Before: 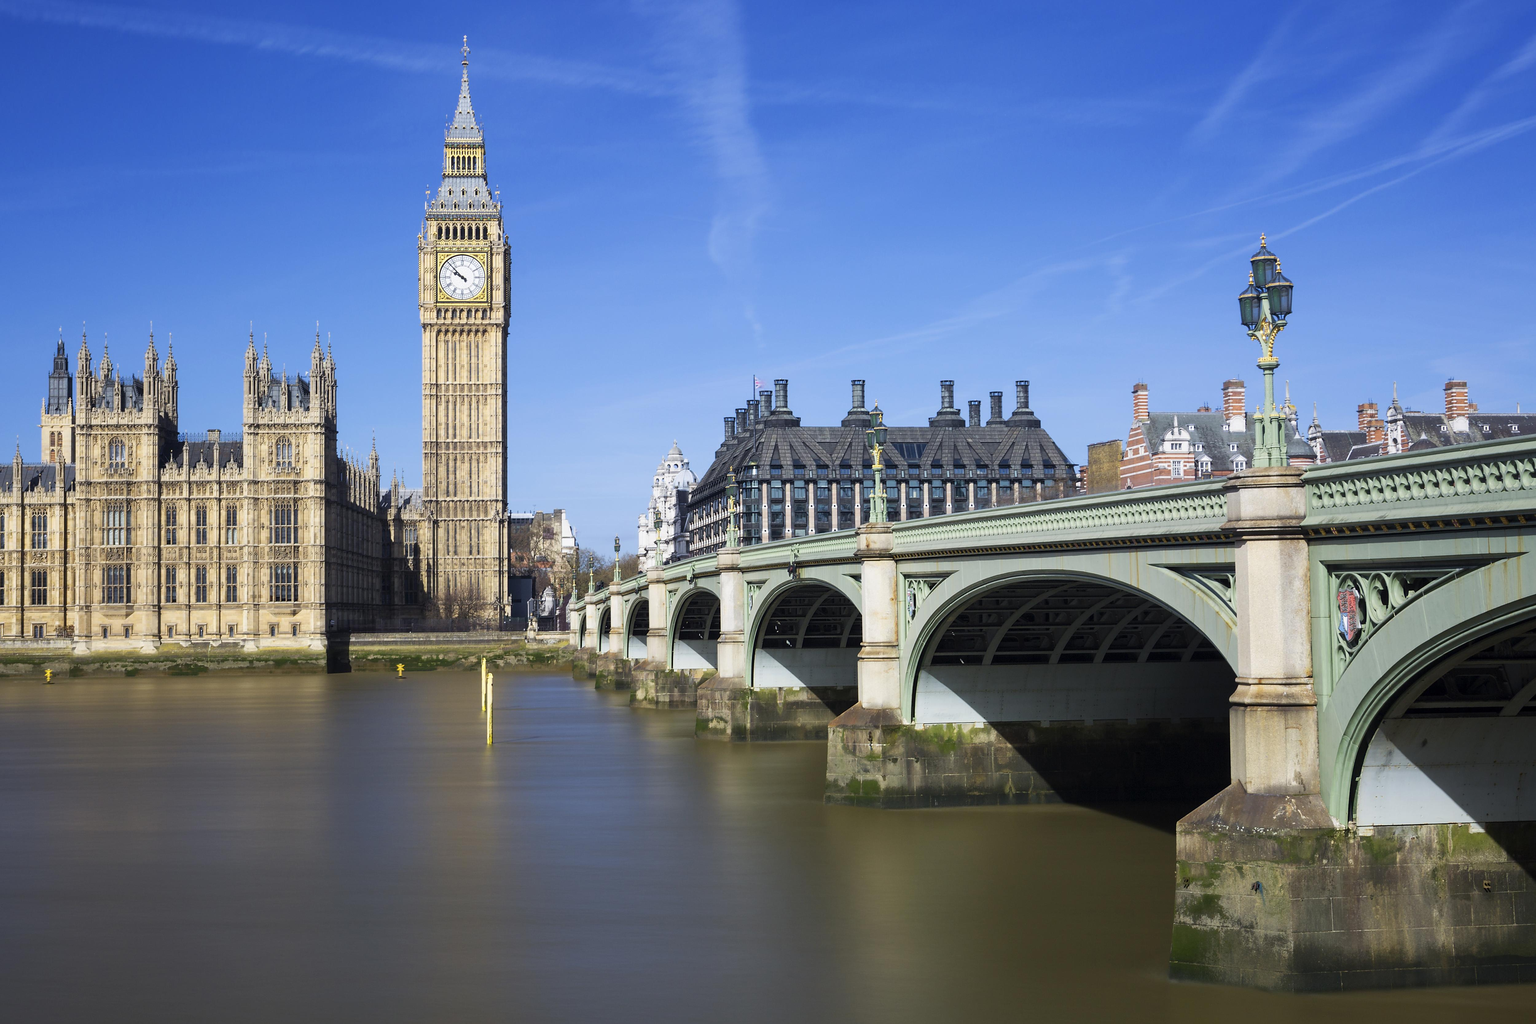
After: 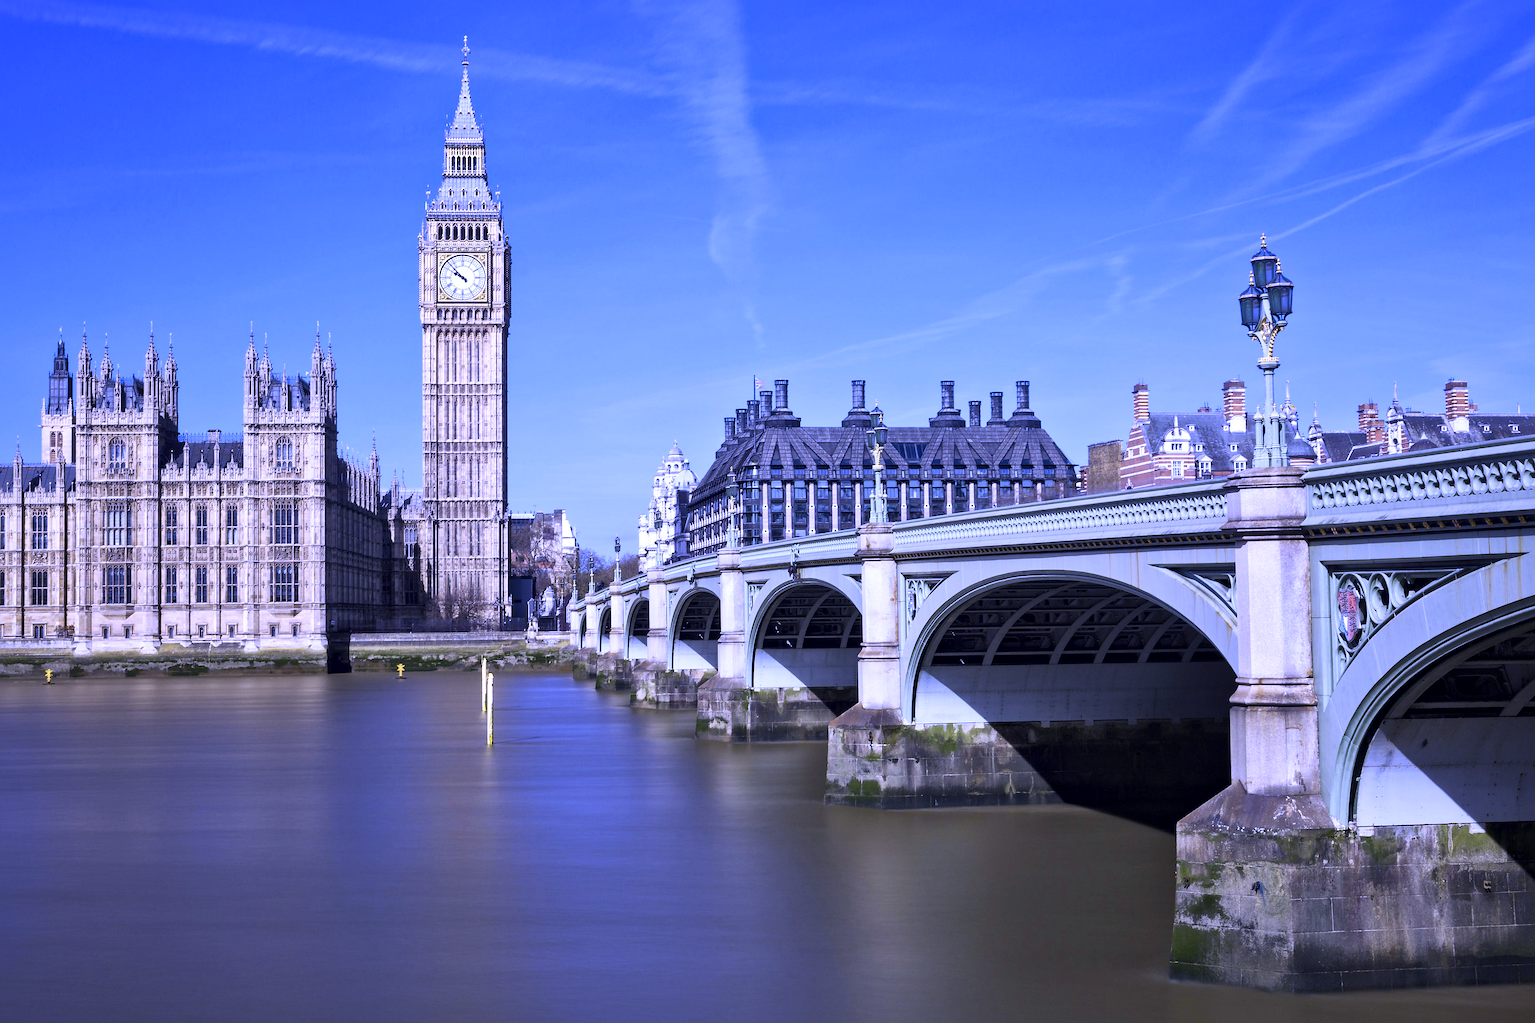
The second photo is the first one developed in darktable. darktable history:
white balance: red 0.98, blue 1.61
local contrast: mode bilateral grid, contrast 25, coarseness 60, detail 151%, midtone range 0.2
